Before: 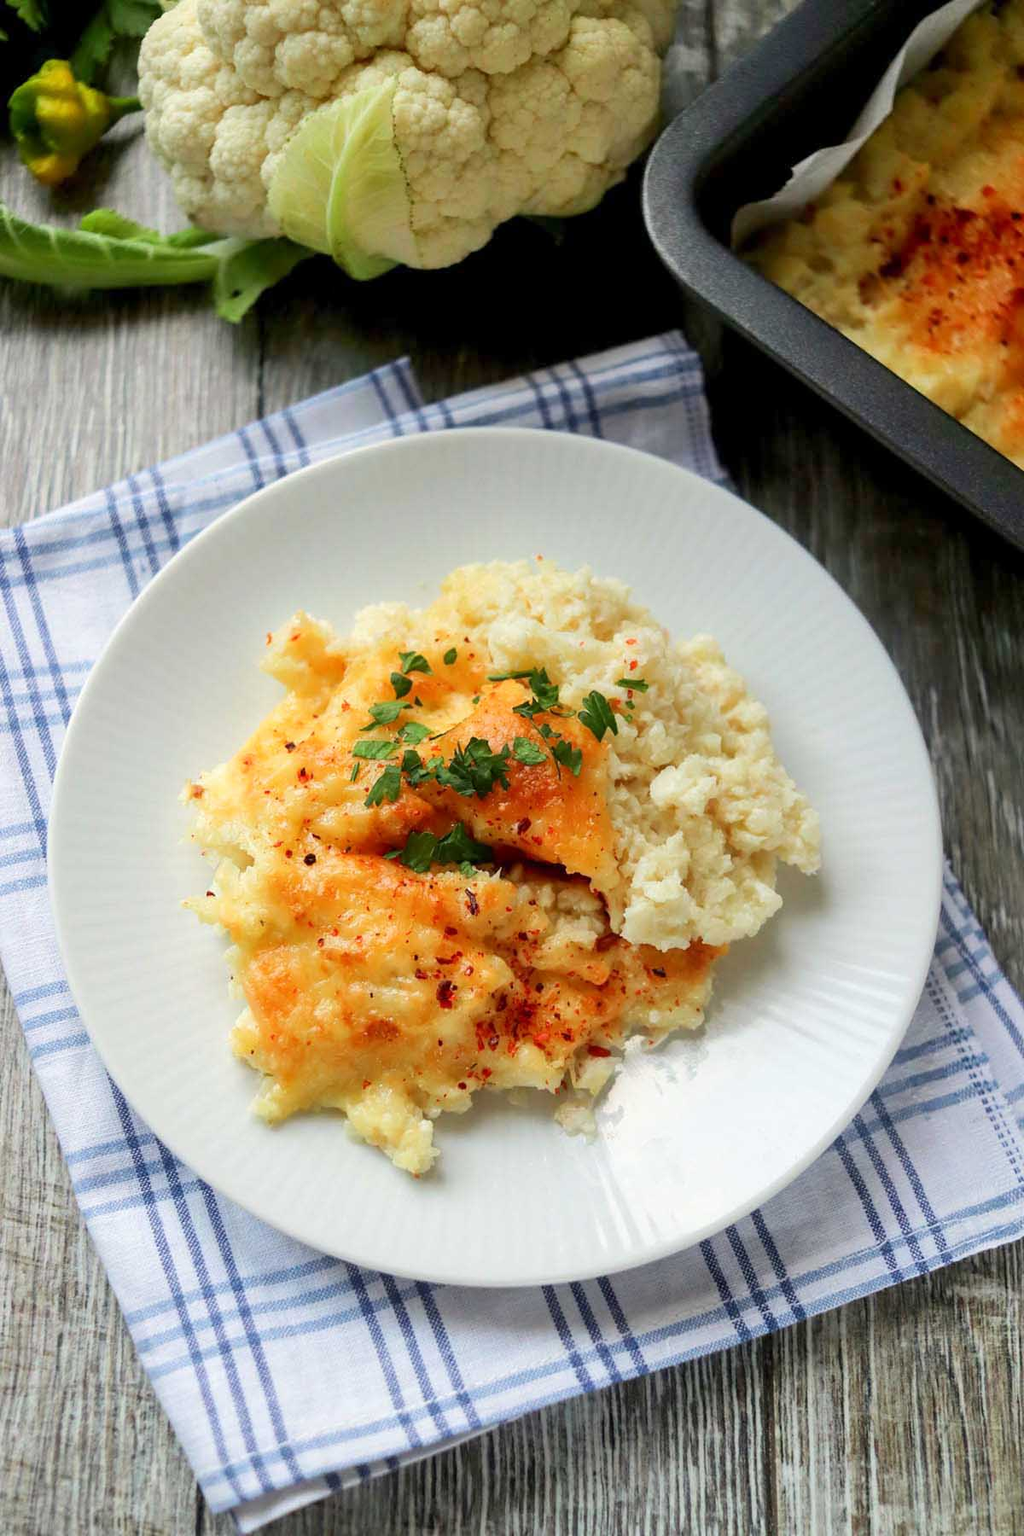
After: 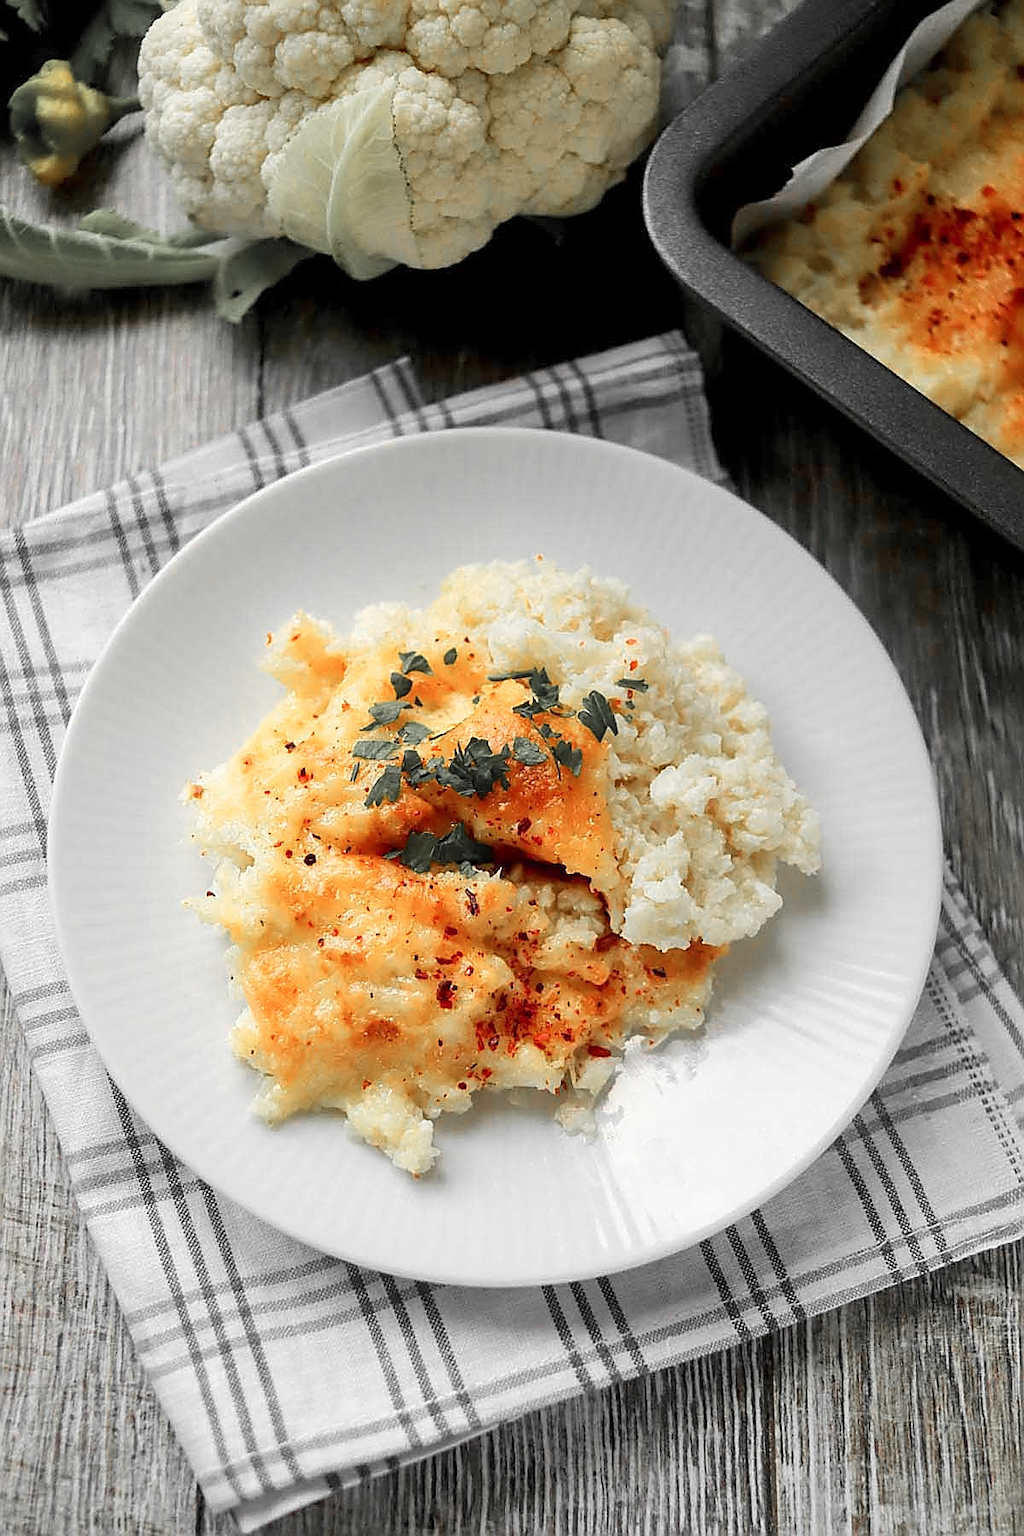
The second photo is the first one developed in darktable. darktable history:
color zones: curves: ch0 [(0, 0.447) (0.184, 0.543) (0.323, 0.476) (0.429, 0.445) (0.571, 0.443) (0.714, 0.451) (0.857, 0.452) (1, 0.447)]; ch1 [(0, 0.464) (0.176, 0.46) (0.287, 0.177) (0.429, 0.002) (0.571, 0) (0.714, 0) (0.857, 0) (1, 0.464)]
velvia: strength 14.93%
sharpen: radius 1.412, amount 1.247, threshold 0.603
